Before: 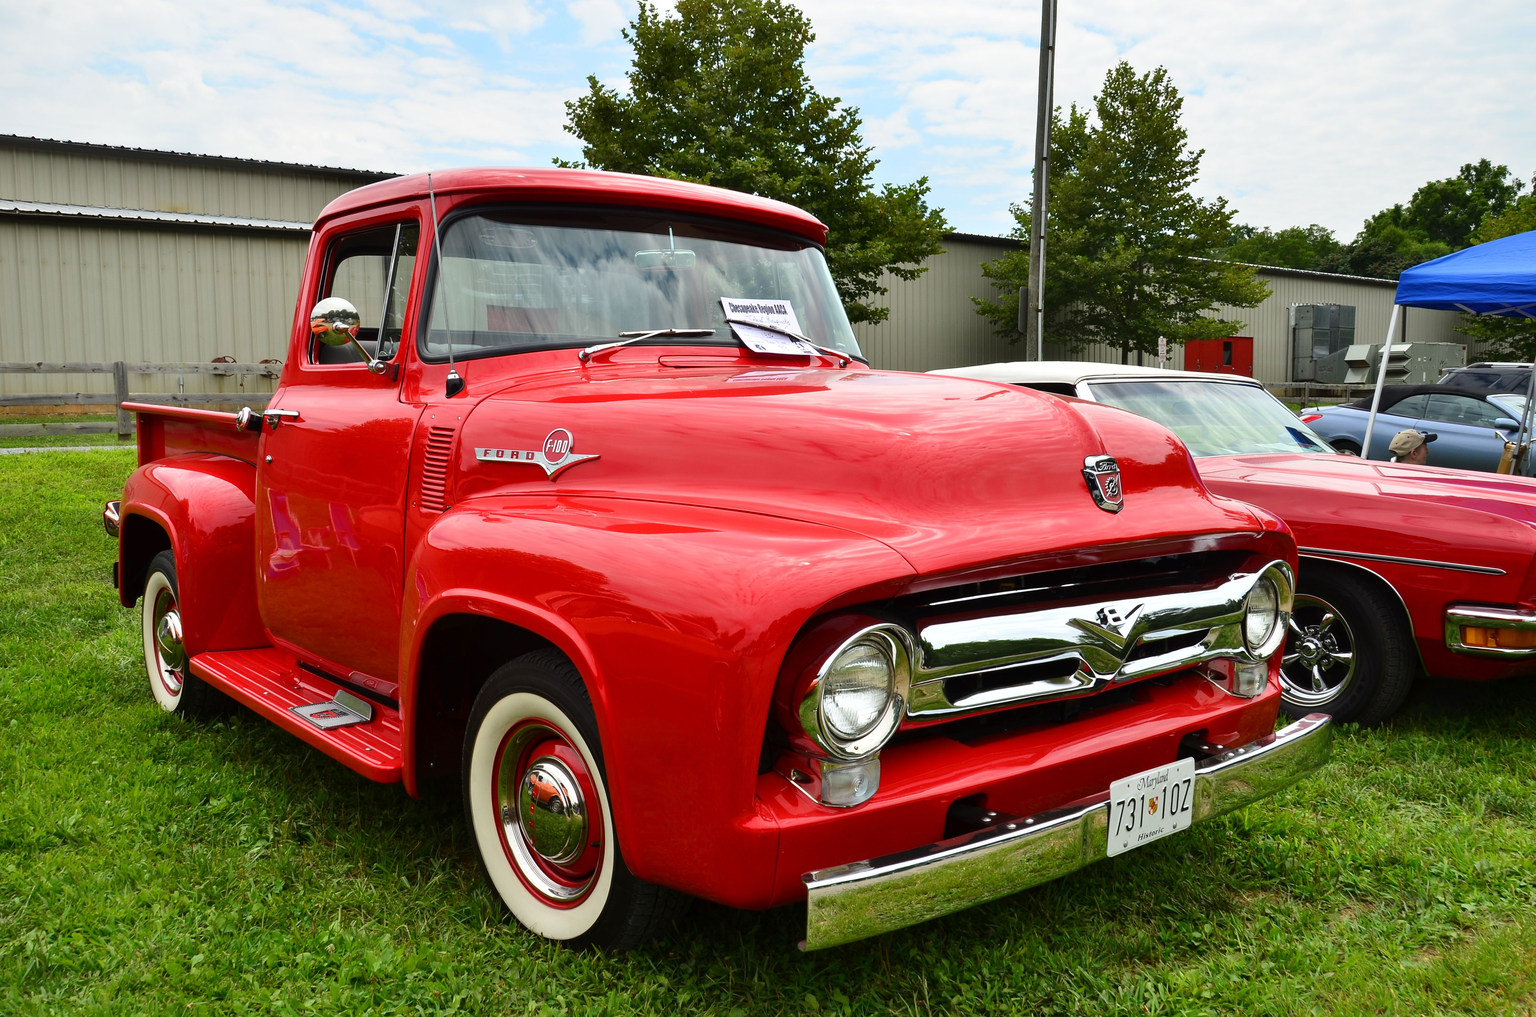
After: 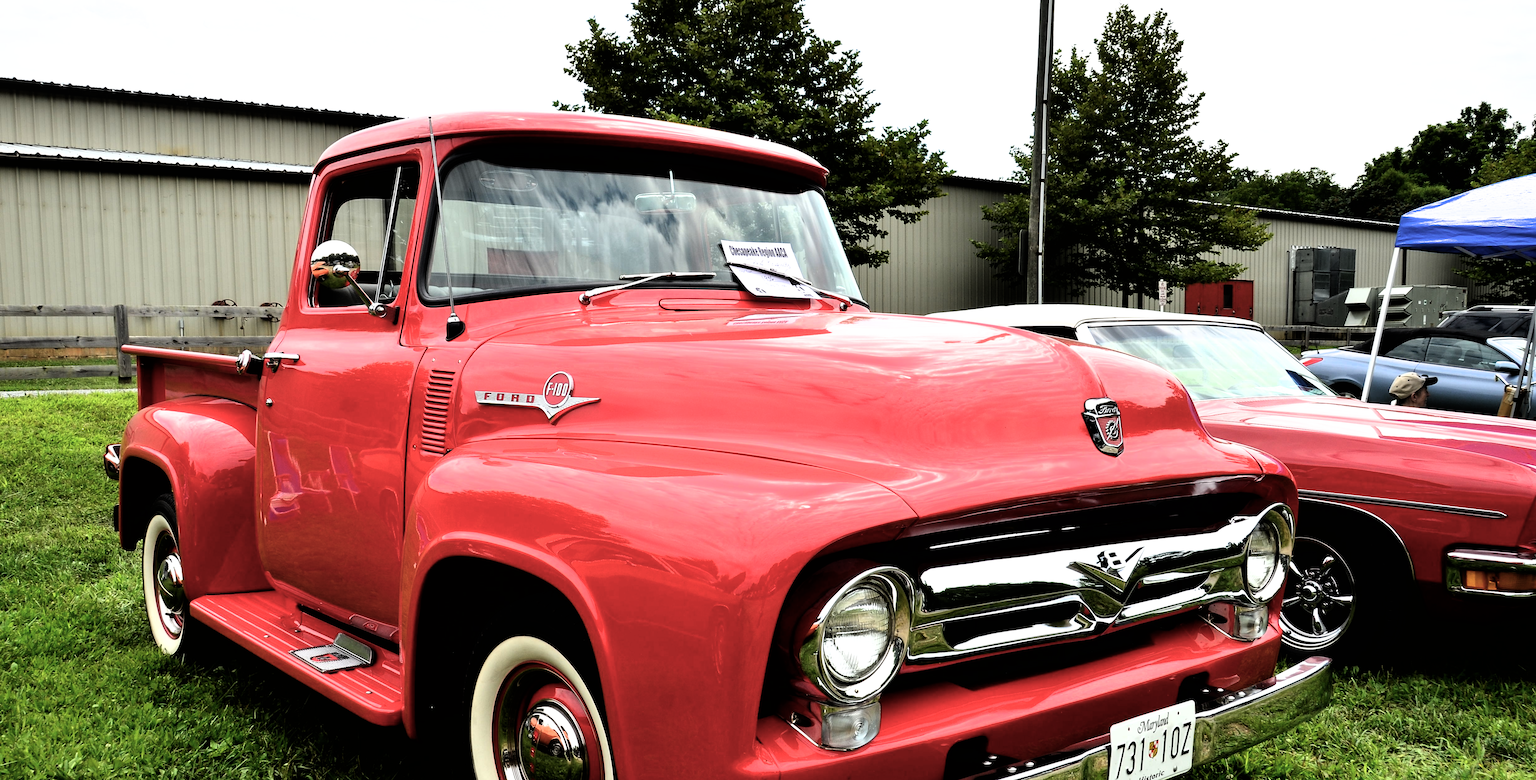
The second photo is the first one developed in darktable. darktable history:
crop: top 5.667%, bottom 17.637%
filmic rgb: black relative exposure -8.2 EV, white relative exposure 2.2 EV, threshold 3 EV, hardness 7.11, latitude 85.74%, contrast 1.696, highlights saturation mix -4%, shadows ↔ highlights balance -2.69%, color science v5 (2021), contrast in shadows safe, contrast in highlights safe, enable highlight reconstruction true
